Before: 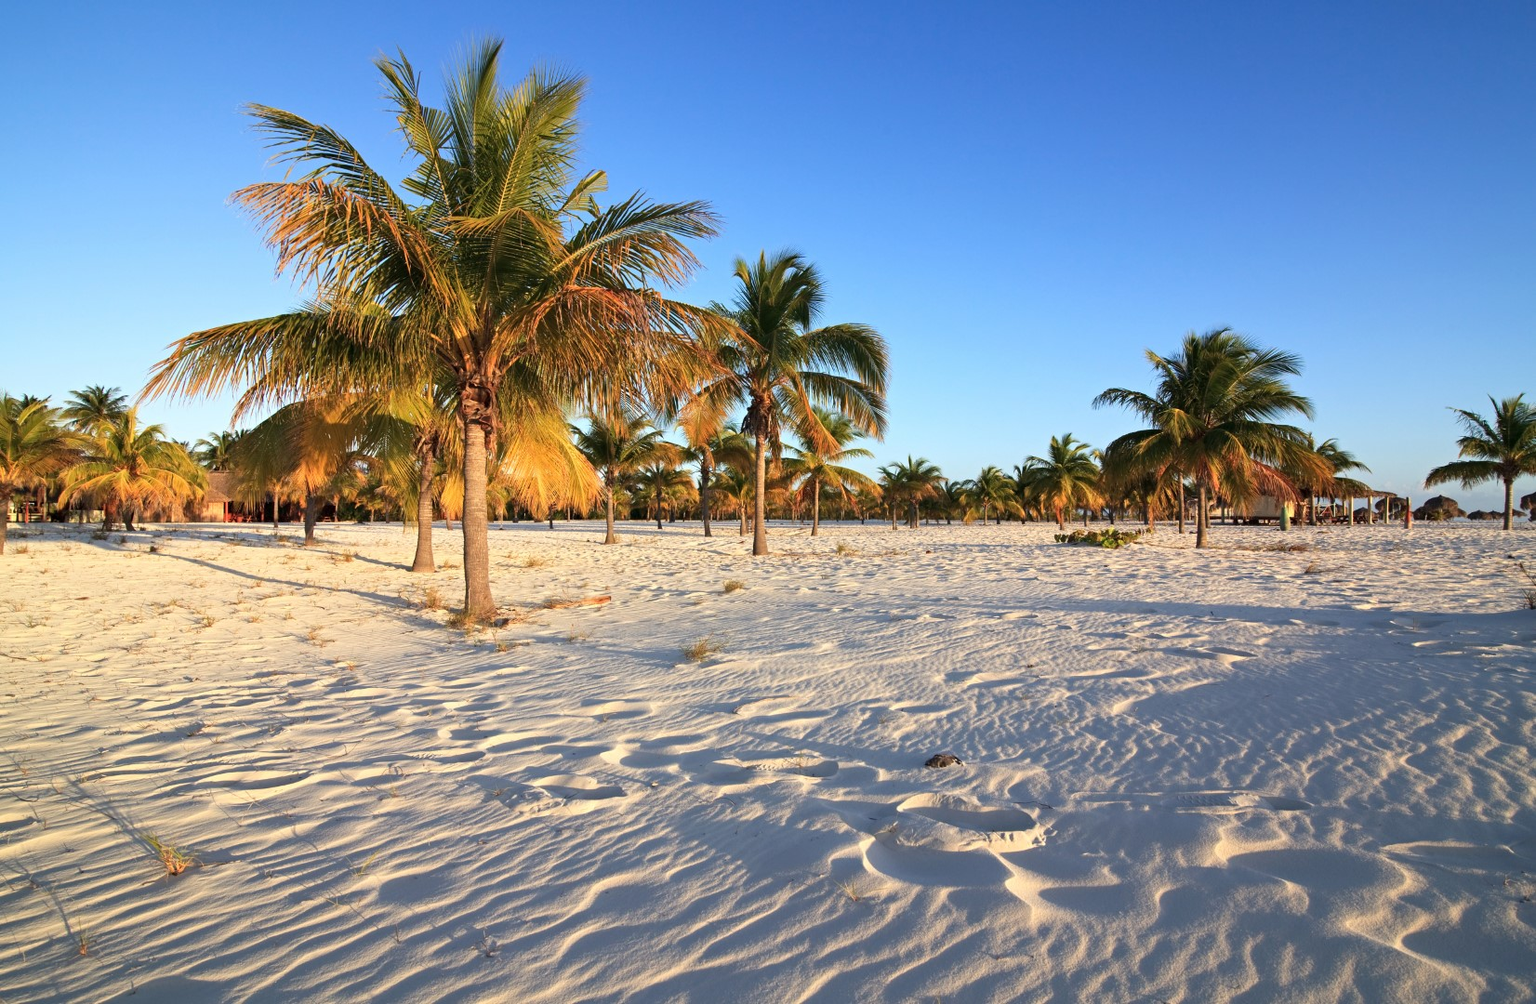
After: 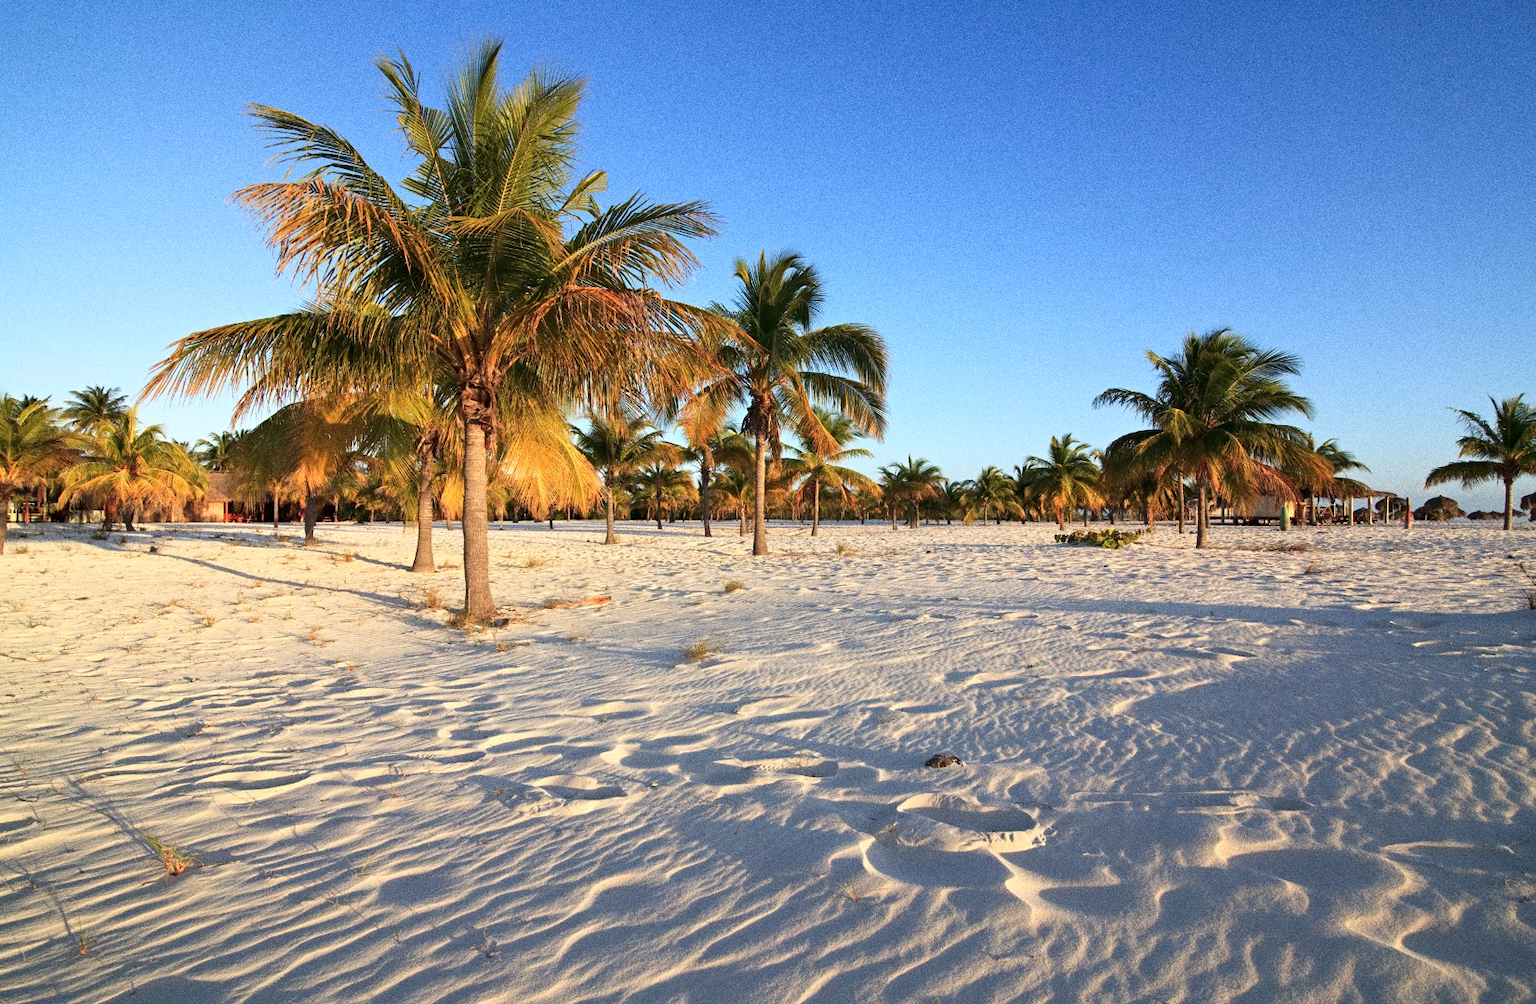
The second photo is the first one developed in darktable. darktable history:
grain: coarseness 0.09 ISO, strength 40%
shadows and highlights: shadows -30, highlights 30
